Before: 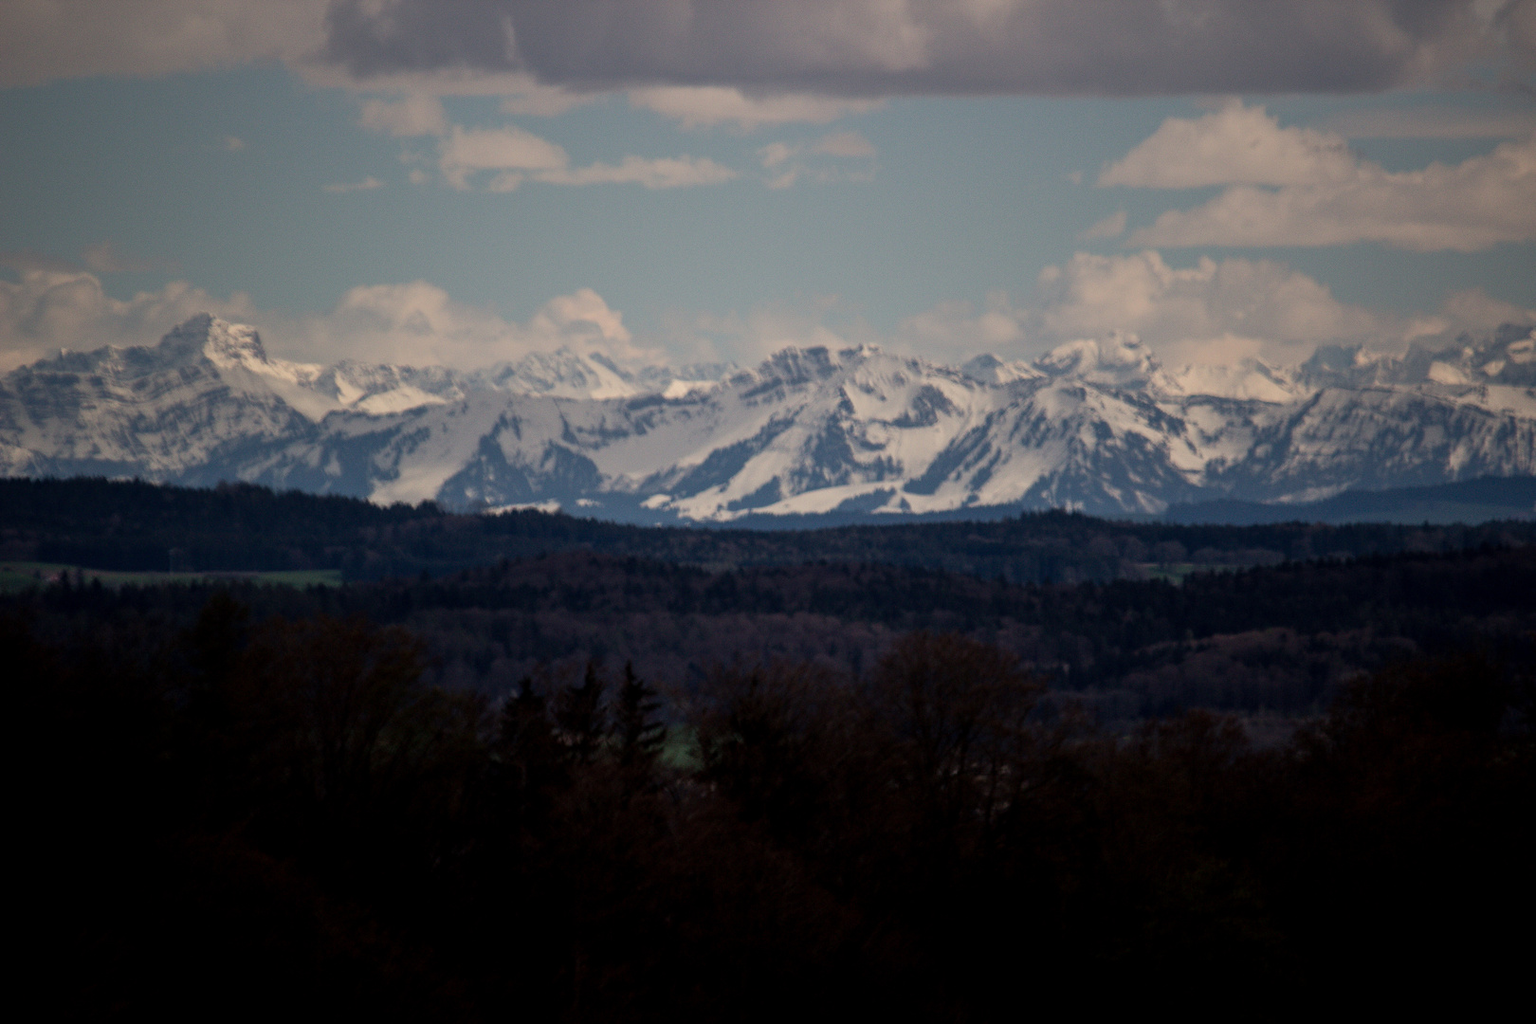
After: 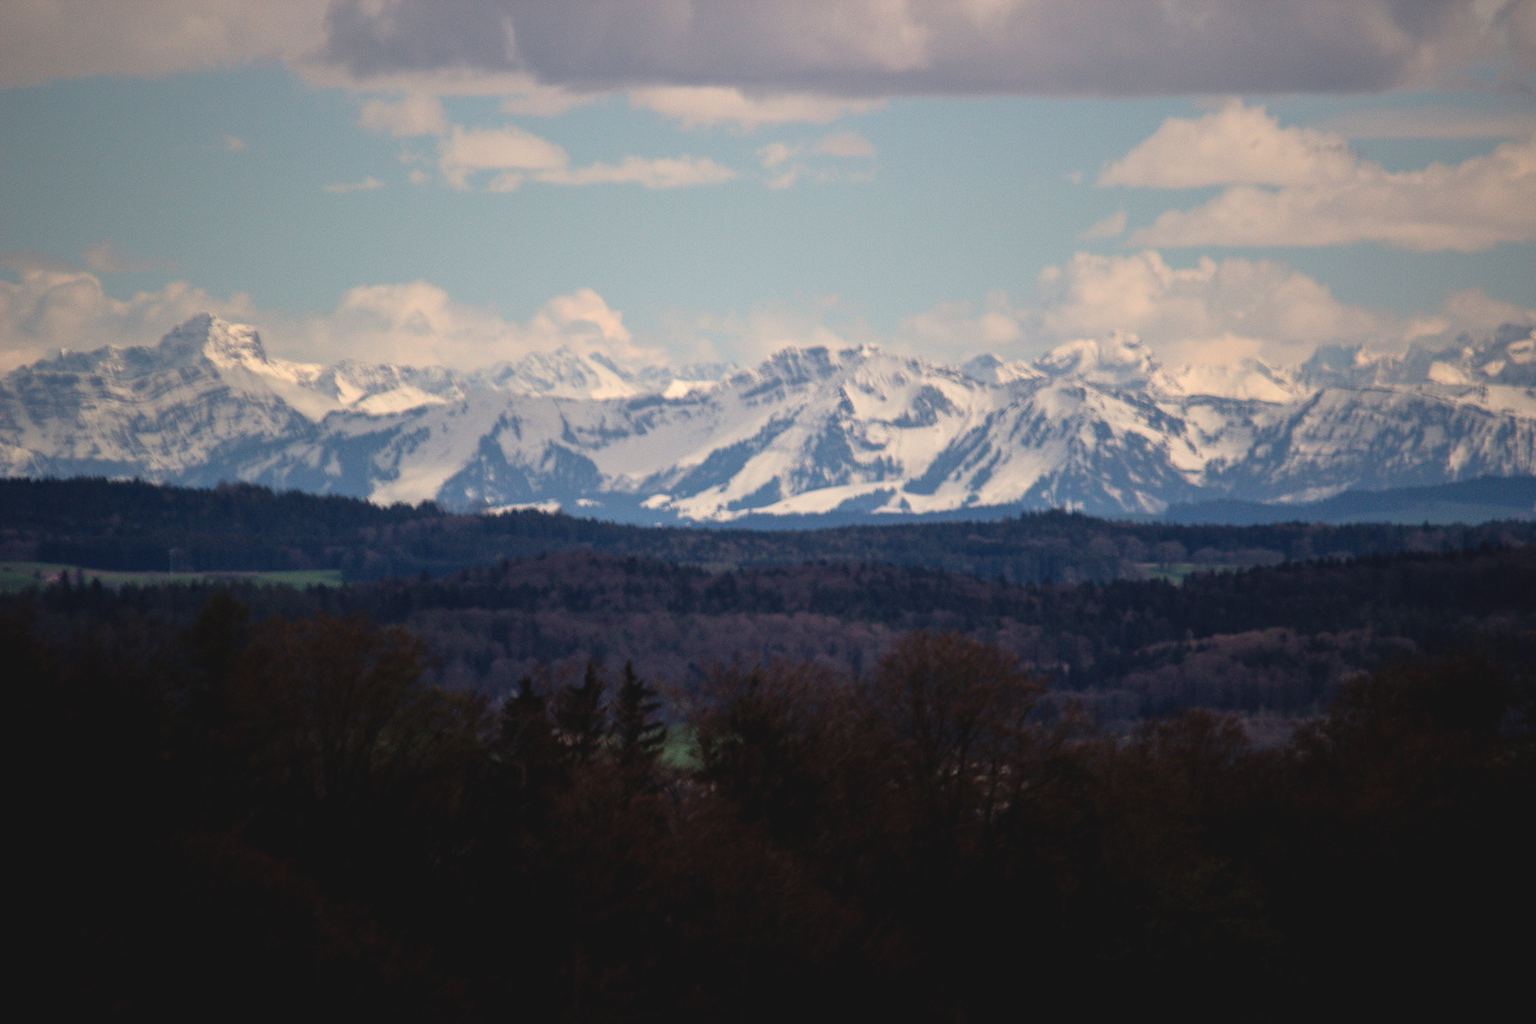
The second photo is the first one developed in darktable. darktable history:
color correction: highlights a* -0.13, highlights b* 0.084
exposure: black level correction 0, exposure 0.691 EV, compensate exposure bias true, compensate highlight preservation false
contrast brightness saturation: contrast -0.095, brightness 0.042, saturation 0.084
